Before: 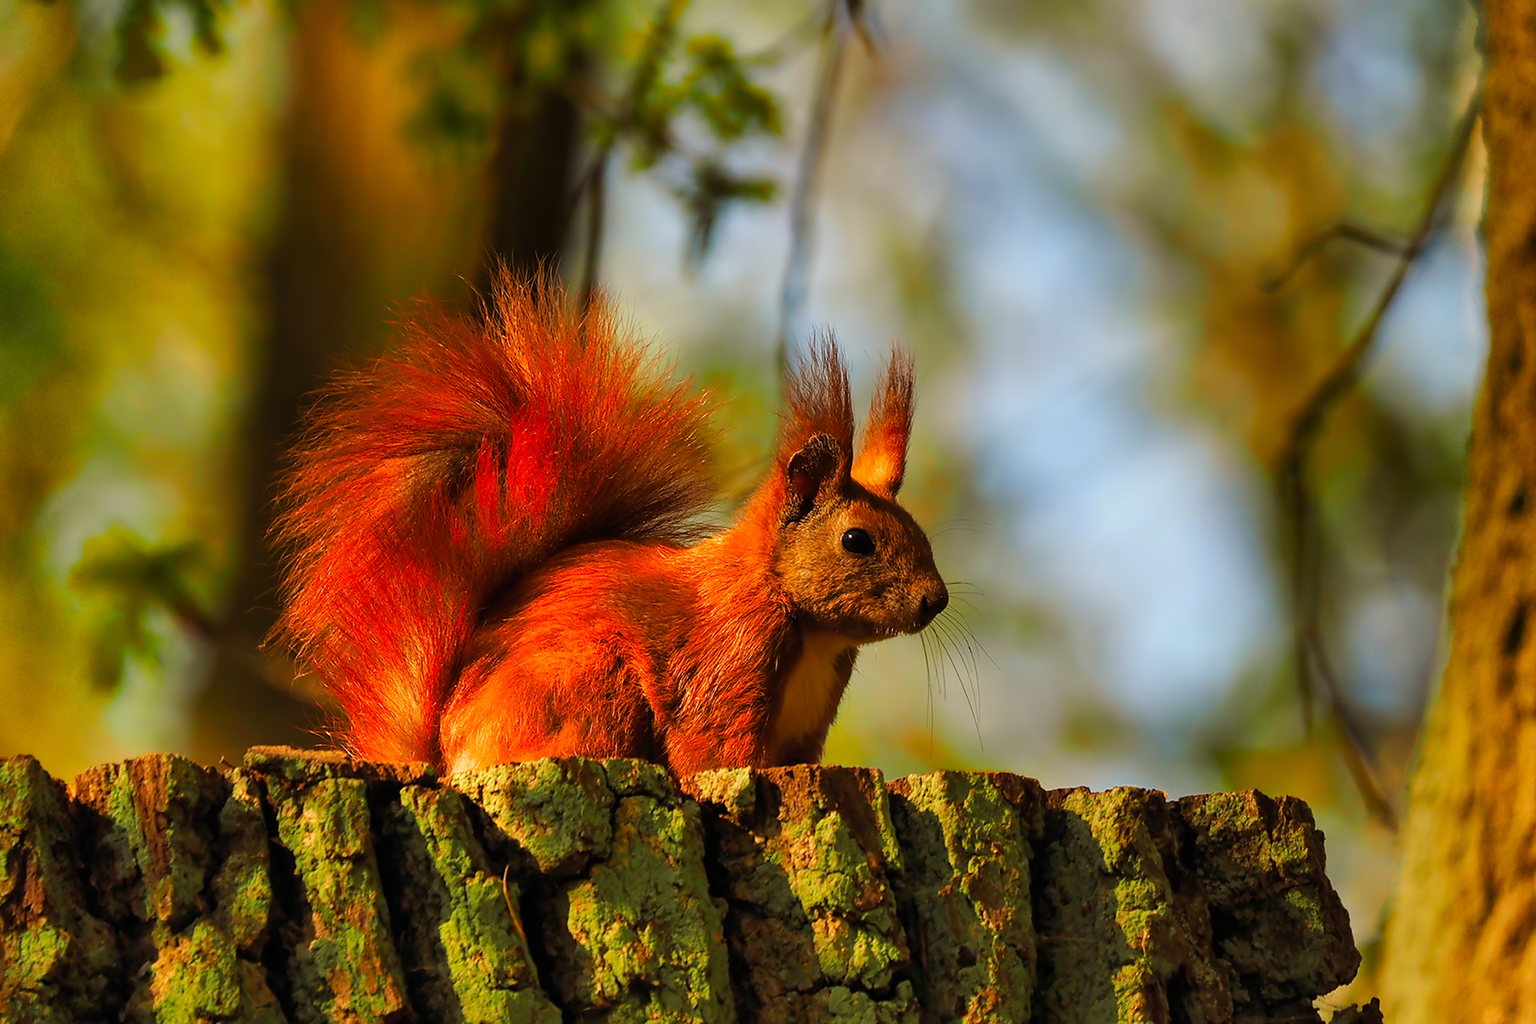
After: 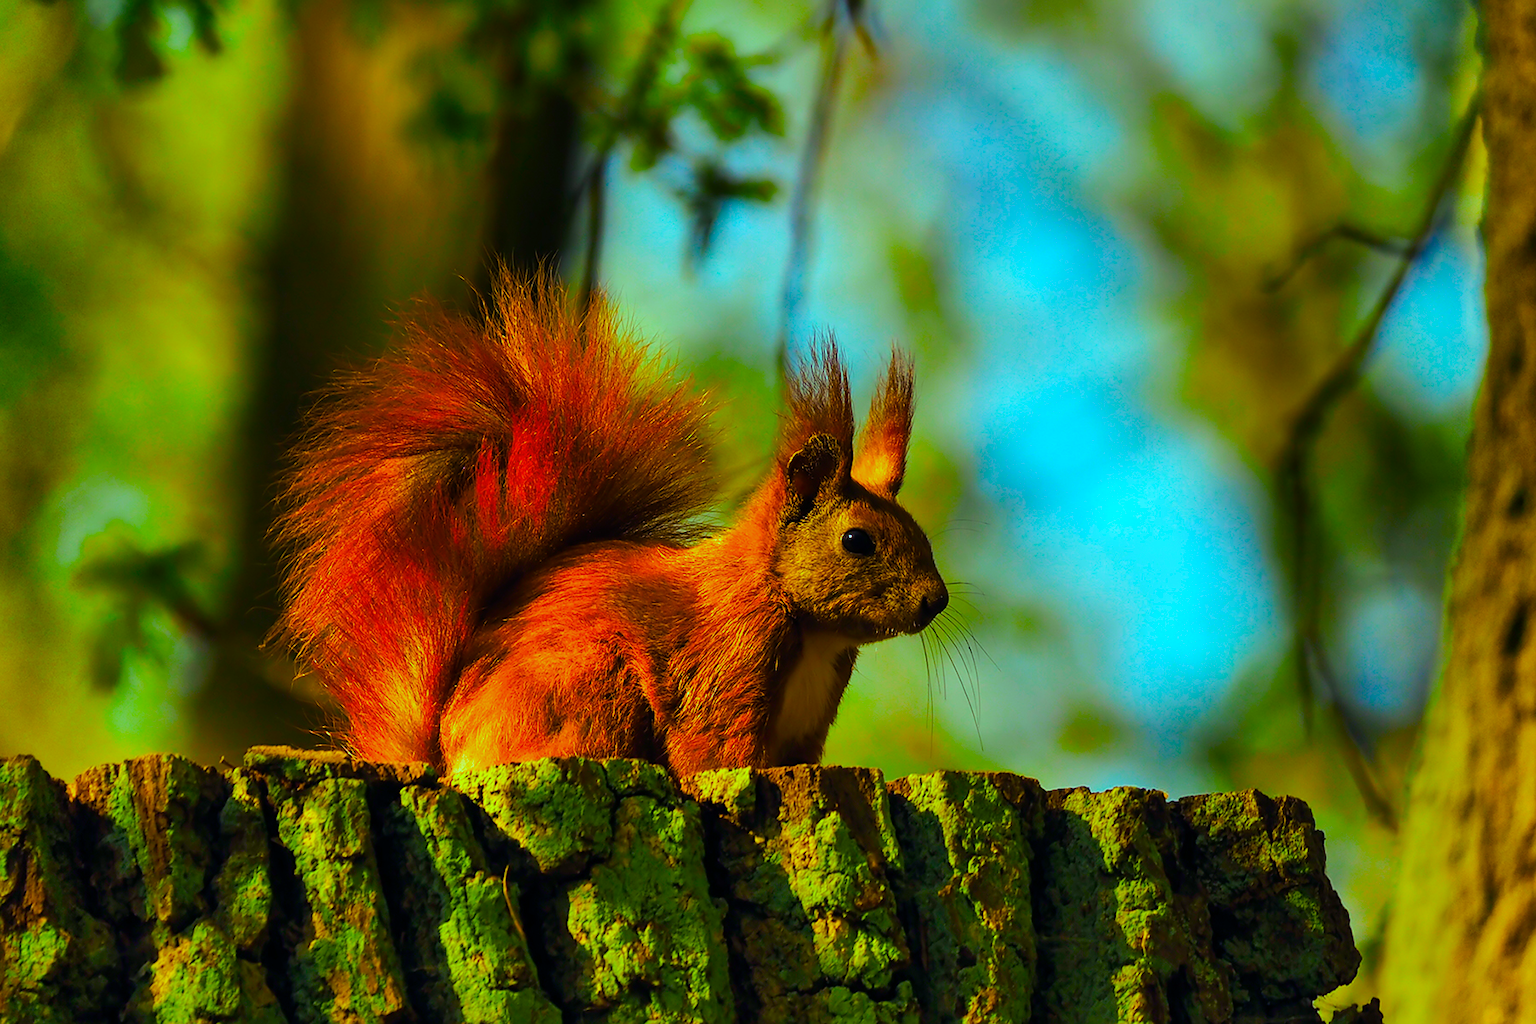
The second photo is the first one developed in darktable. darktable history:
color balance rgb: shadows lift › luminance -40.835%, shadows lift › chroma 14.095%, shadows lift › hue 258.48°, power › hue 212.17°, highlights gain › chroma 7.39%, highlights gain › hue 186.68°, linear chroma grading › global chroma 24.586%, perceptual saturation grading › global saturation 19.283%, global vibrance 20%
tone equalizer: edges refinement/feathering 500, mask exposure compensation -1.57 EV, preserve details no
